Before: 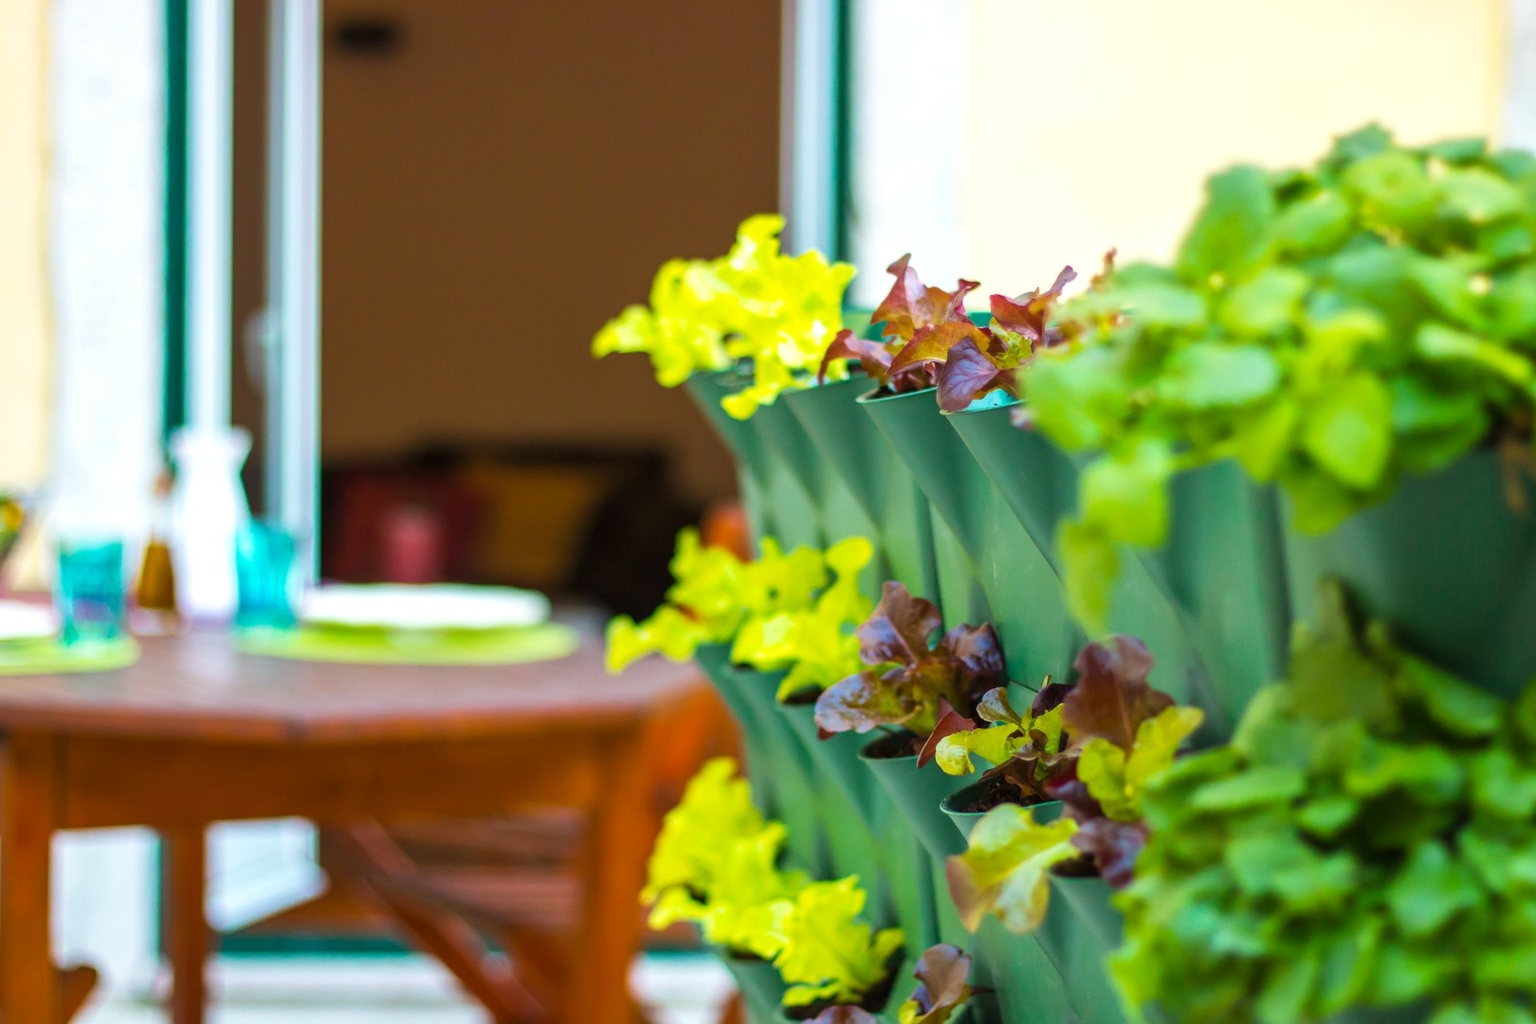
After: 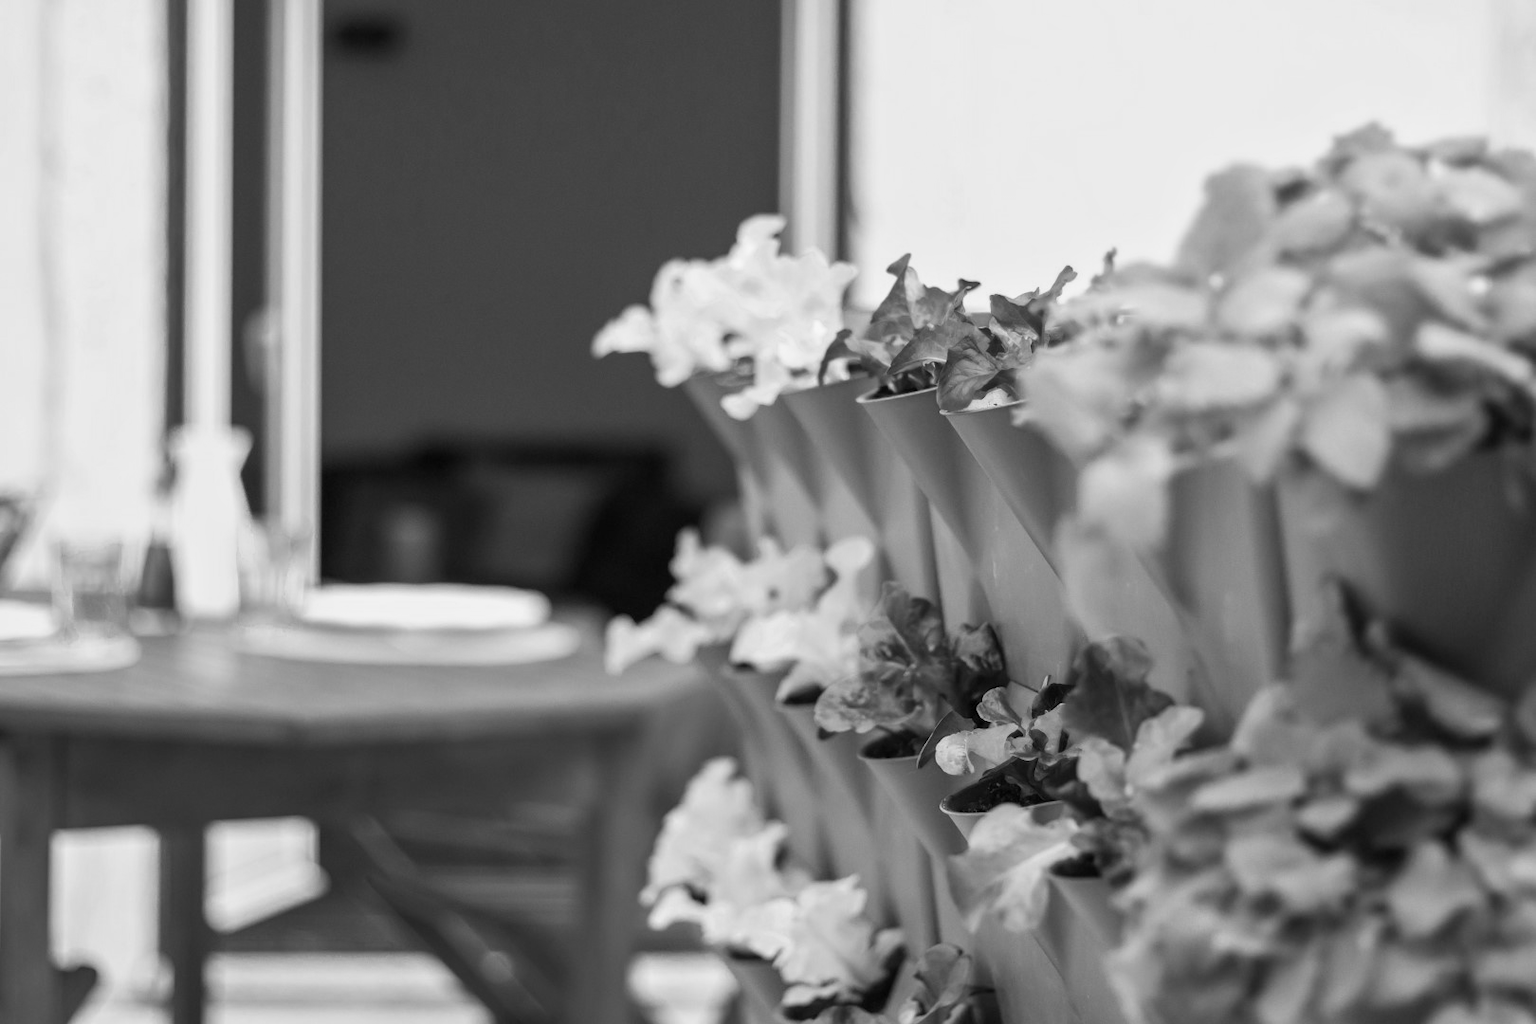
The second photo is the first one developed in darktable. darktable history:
monochrome: a 32, b 64, size 2.3
white balance: red 0.766, blue 1.537
